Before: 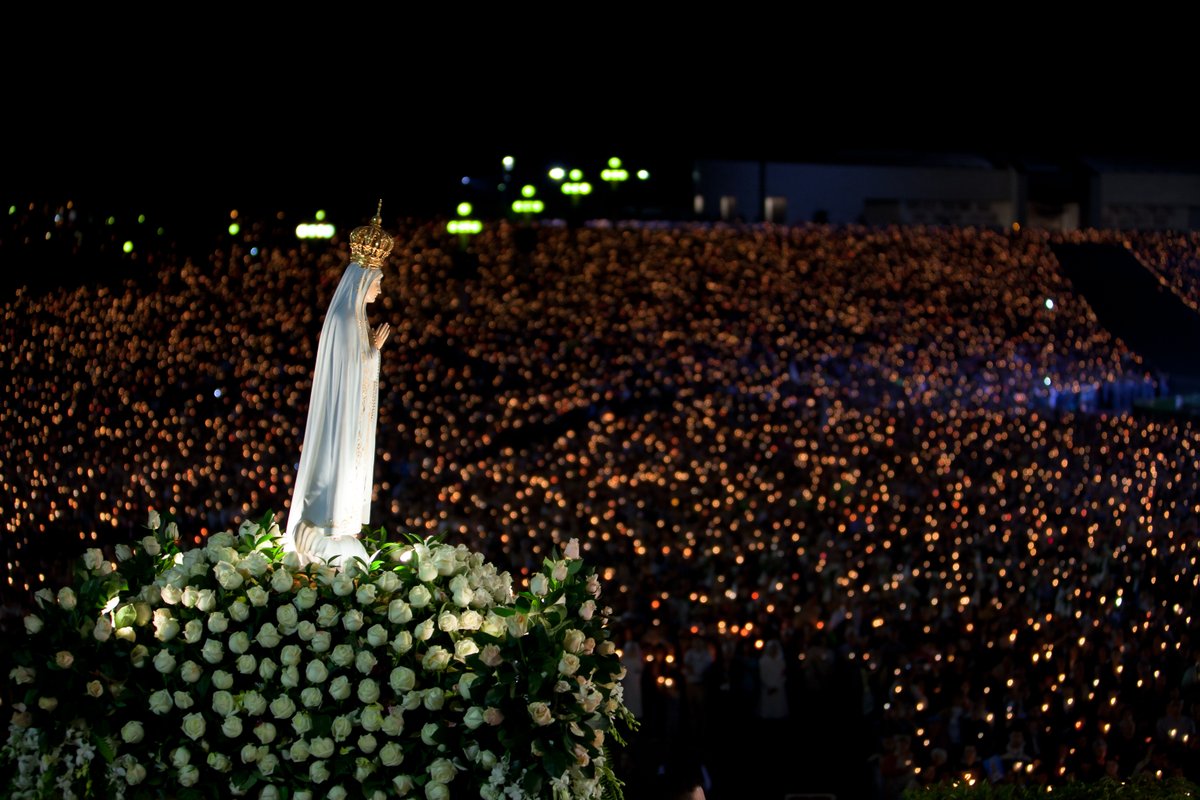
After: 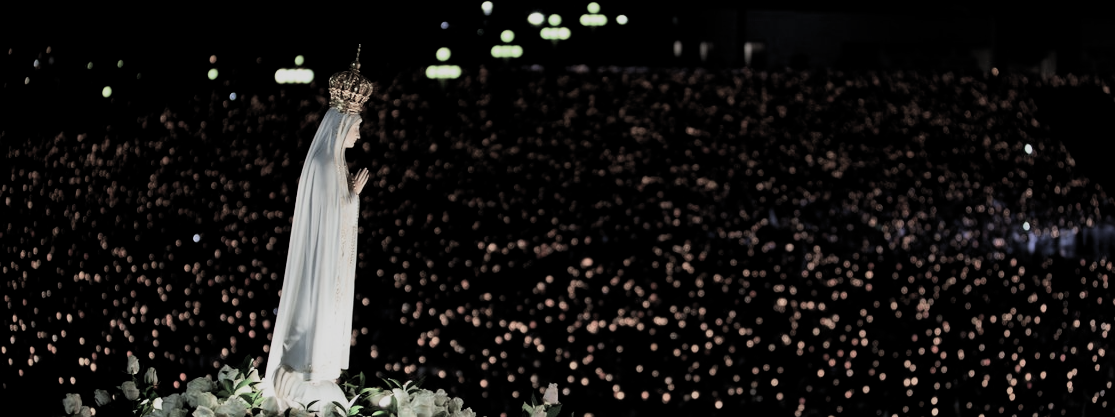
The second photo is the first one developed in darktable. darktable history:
crop: left 1.762%, top 19.47%, right 5.312%, bottom 28.354%
filmic rgb: black relative exposure -5.13 EV, white relative exposure 3.99 EV, threshold 3.02 EV, hardness 2.9, contrast 1.301, highlights saturation mix -29.46%, preserve chrominance RGB euclidean norm, color science v5 (2021), contrast in shadows safe, contrast in highlights safe, enable highlight reconstruction true
